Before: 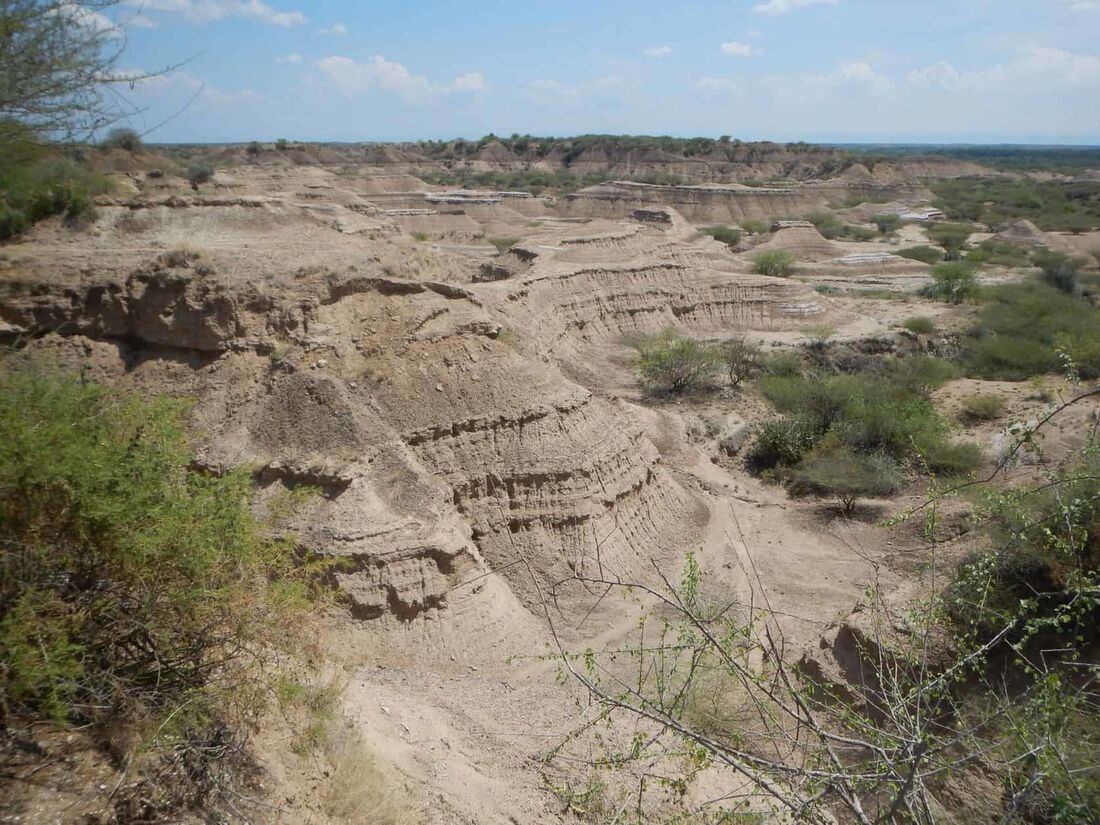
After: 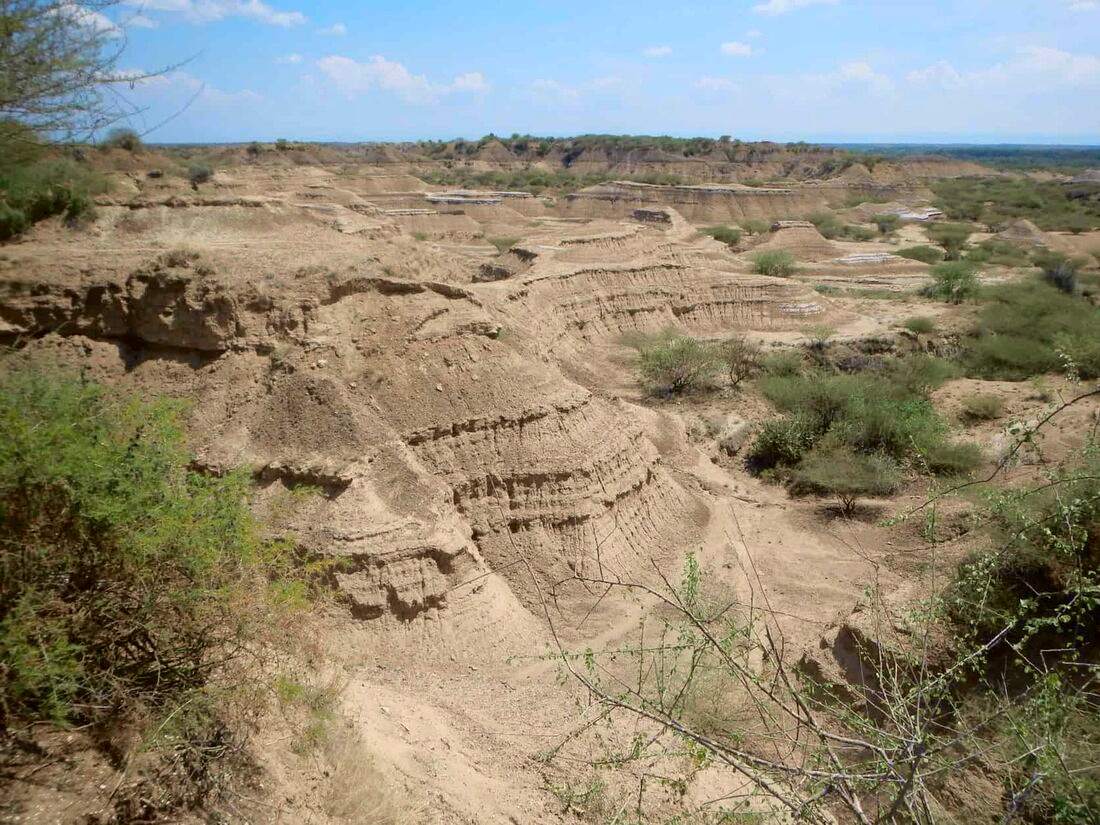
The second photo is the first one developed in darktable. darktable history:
tone curve: curves: ch0 [(0.024, 0) (0.075, 0.034) (0.145, 0.098) (0.257, 0.259) (0.408, 0.45) (0.611, 0.64) (0.81, 0.857) (1, 1)]; ch1 [(0, 0) (0.287, 0.198) (0.501, 0.506) (0.56, 0.57) (0.712, 0.777) (0.976, 0.992)]; ch2 [(0, 0) (0.5, 0.5) (0.523, 0.552) (0.59, 0.603) (0.681, 0.754) (1, 1)], color space Lab, independent channels, preserve colors none
